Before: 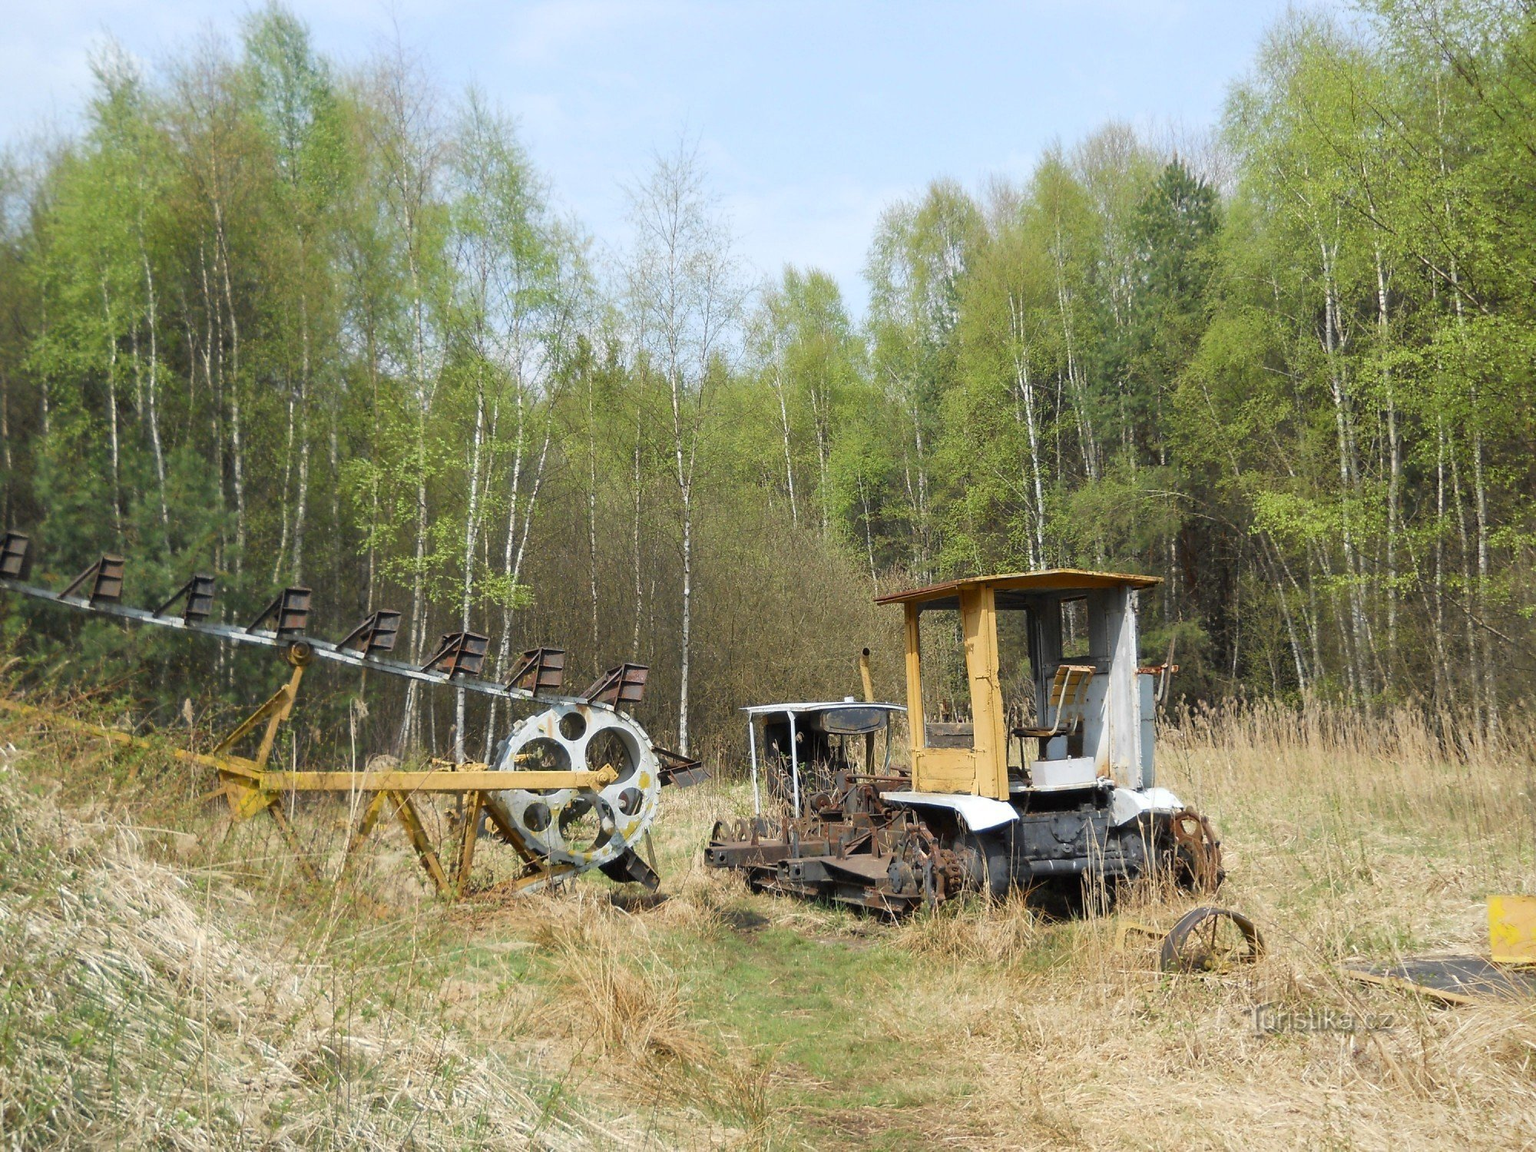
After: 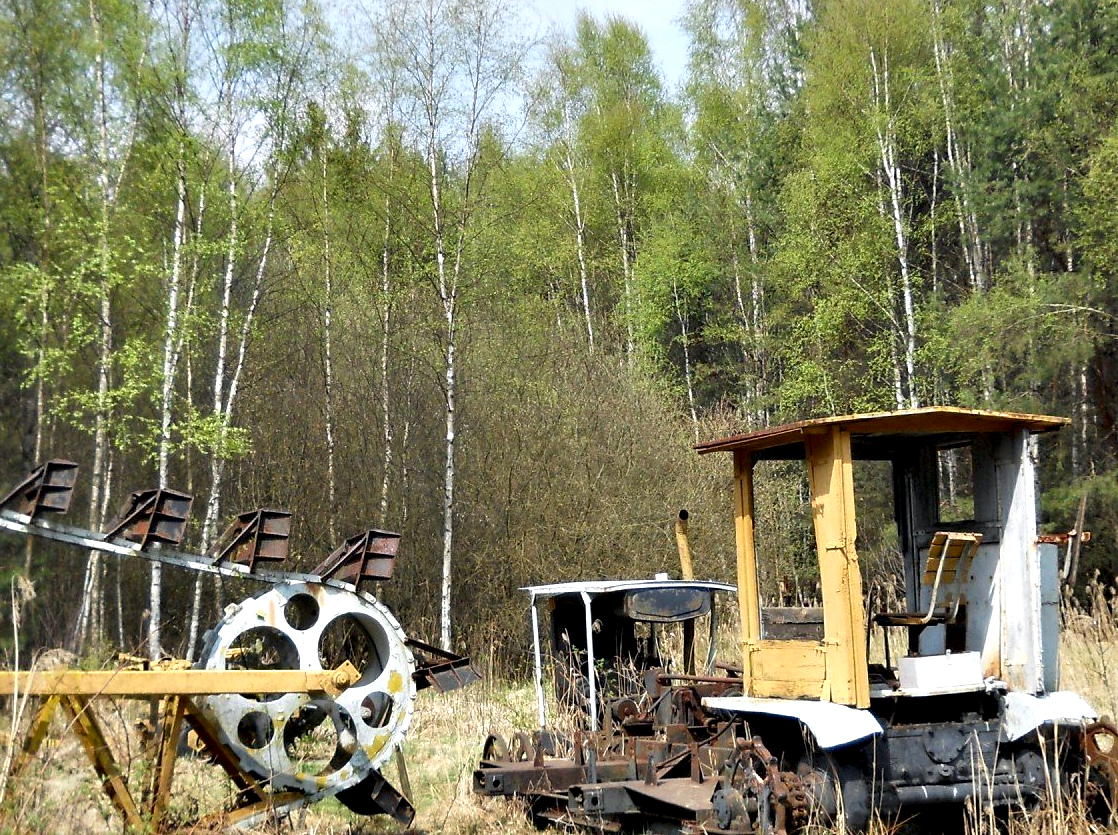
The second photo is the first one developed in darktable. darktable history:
contrast equalizer: octaves 7, y [[0.6 ×6], [0.55 ×6], [0 ×6], [0 ×6], [0 ×6]]
crop and rotate: left 22.202%, top 22.27%, right 21.85%, bottom 22.033%
